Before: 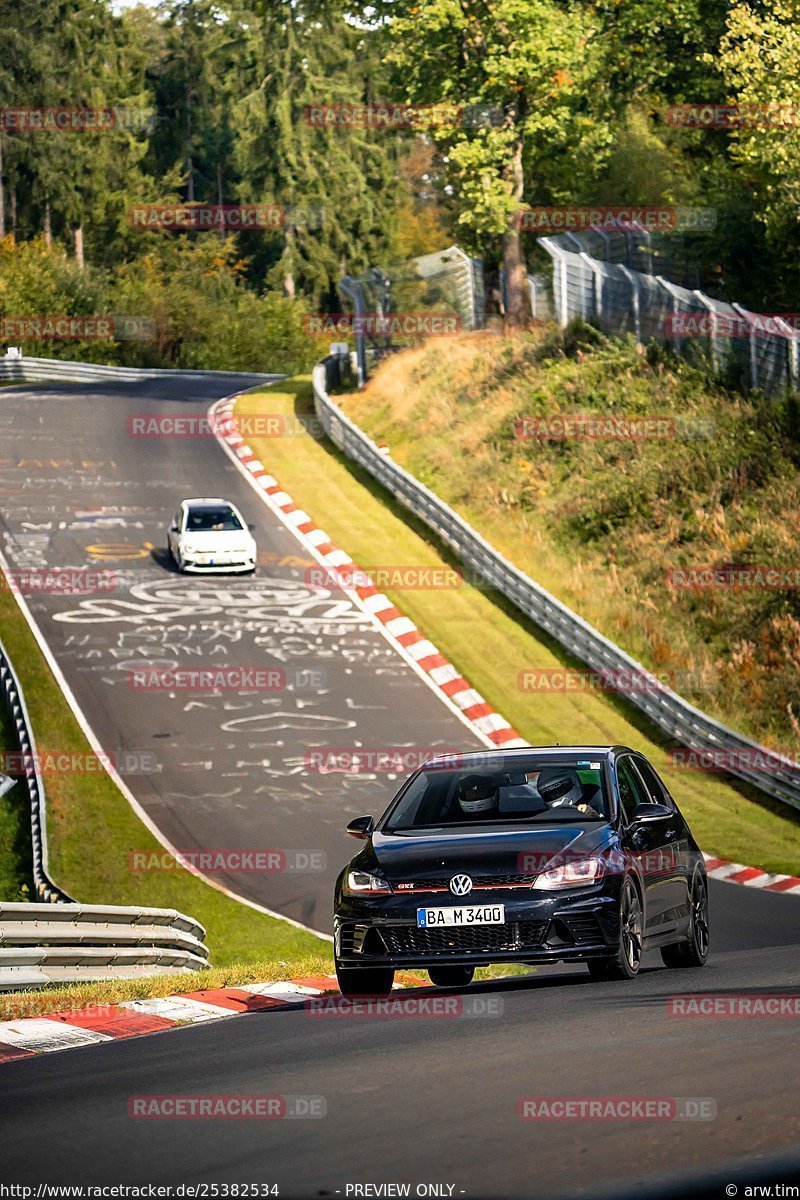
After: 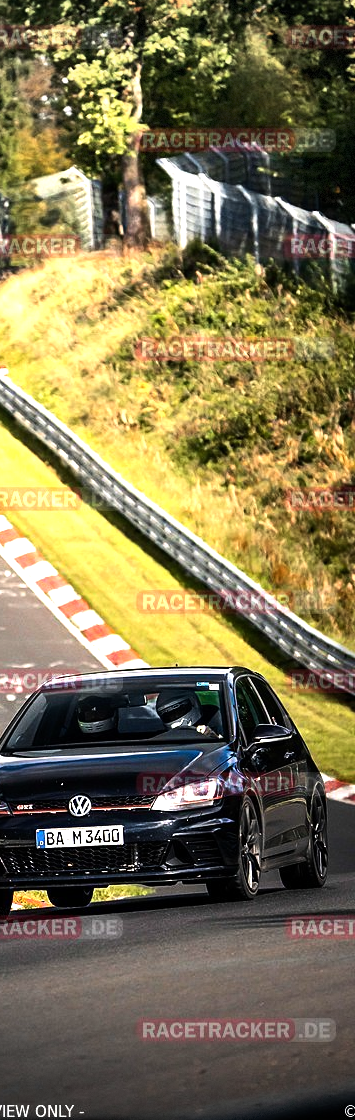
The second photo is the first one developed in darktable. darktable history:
vignetting: fall-off start 91%, fall-off radius 39.39%, brightness -0.182, saturation -0.3, width/height ratio 1.219, shape 1.3, dithering 8-bit output, unbound false
crop: left 47.628%, top 6.643%, right 7.874%
tone equalizer: -8 EV -1.08 EV, -7 EV -1.01 EV, -6 EV -0.867 EV, -5 EV -0.578 EV, -3 EV 0.578 EV, -2 EV 0.867 EV, -1 EV 1.01 EV, +0 EV 1.08 EV, edges refinement/feathering 500, mask exposure compensation -1.57 EV, preserve details no
